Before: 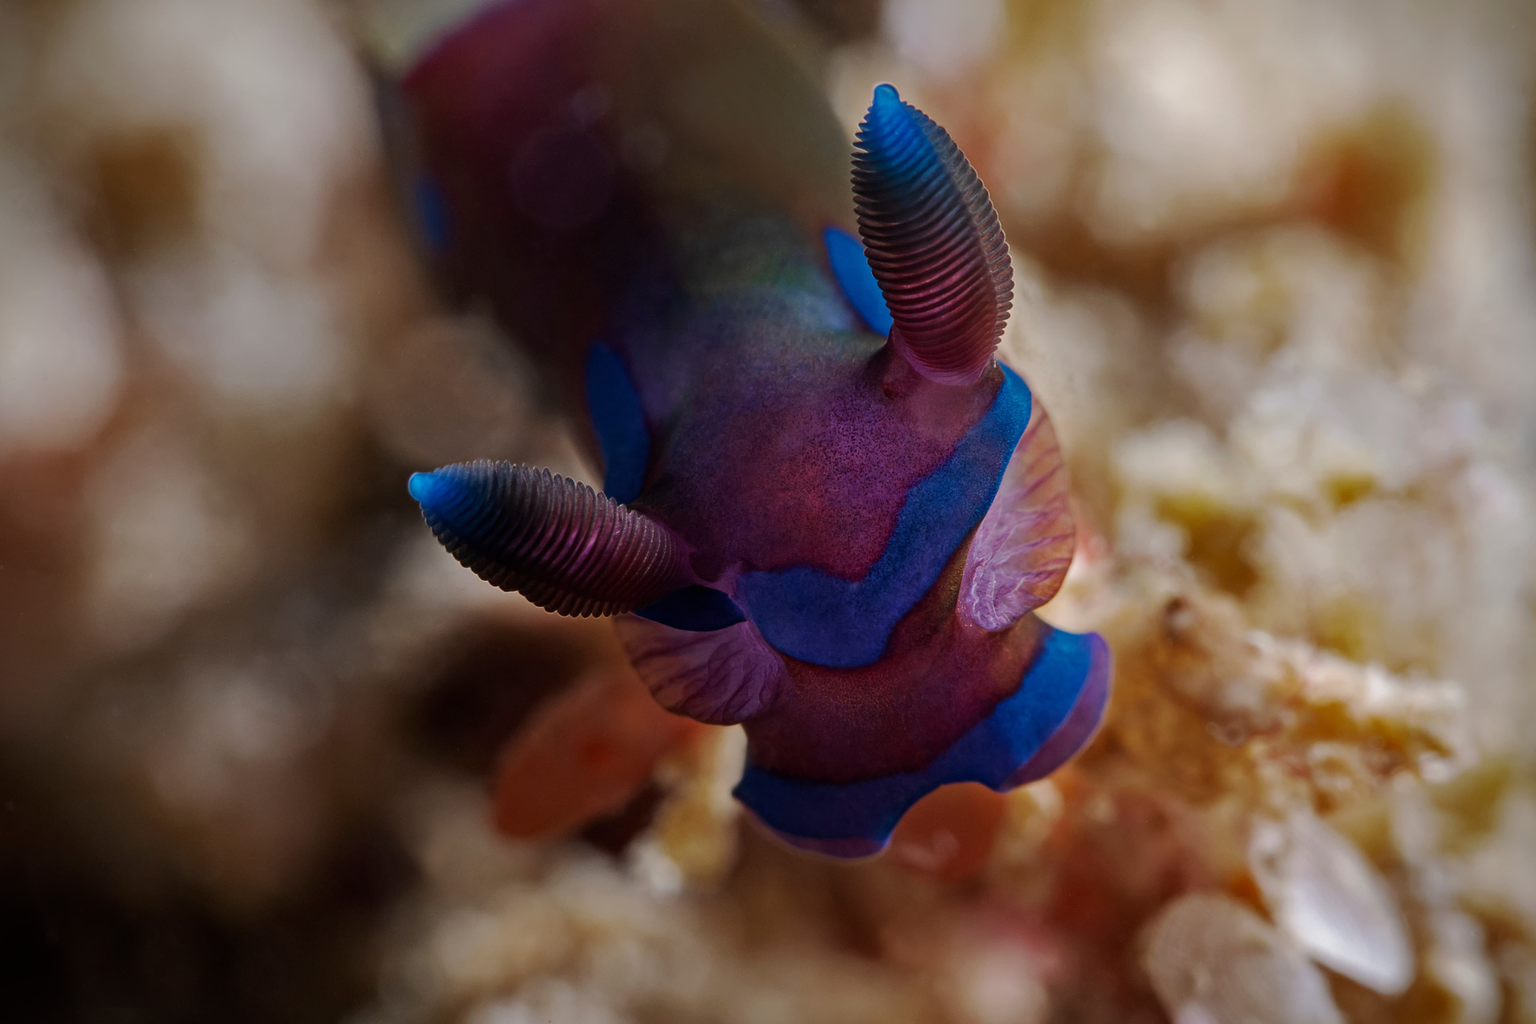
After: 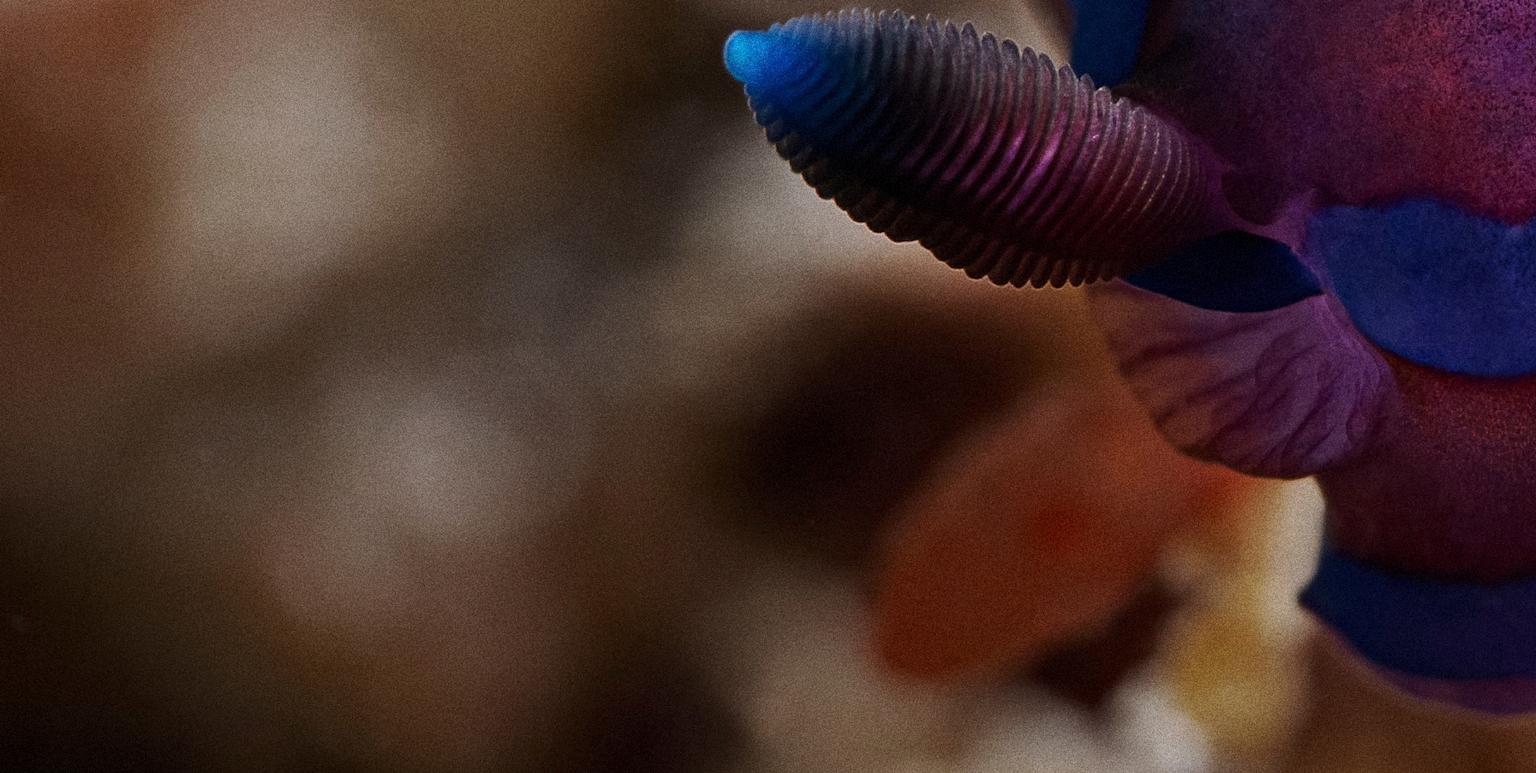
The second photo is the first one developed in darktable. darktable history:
crop: top 44.483%, right 43.593%, bottom 12.892%
contrast brightness saturation: contrast 0.05
grain: coarseness 14.49 ISO, strength 48.04%, mid-tones bias 35%
